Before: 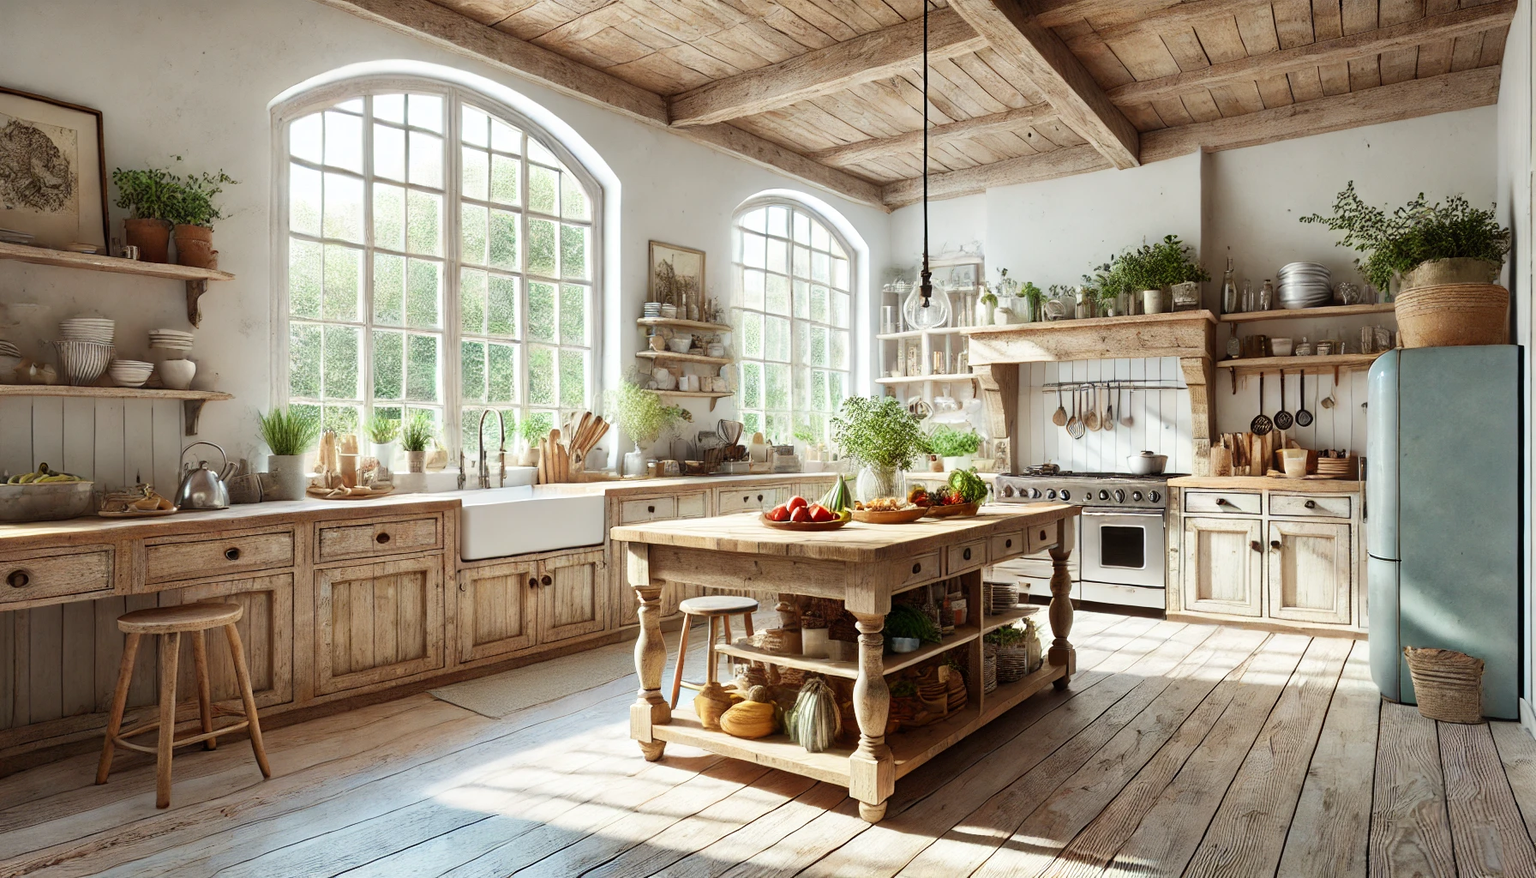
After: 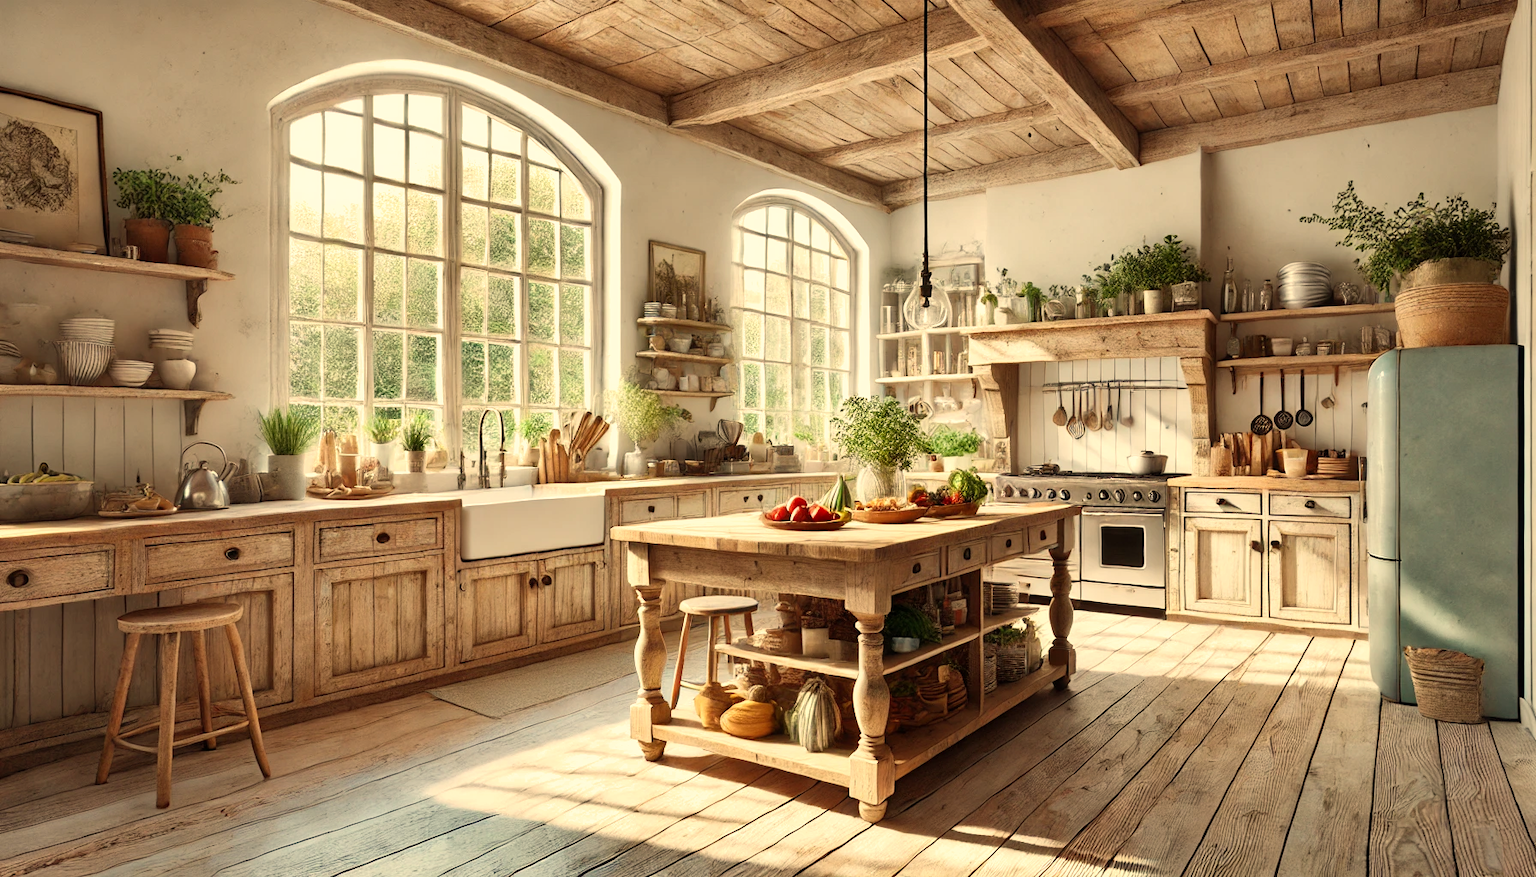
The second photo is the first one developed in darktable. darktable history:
white balance: red 1.123, blue 0.83
shadows and highlights: low approximation 0.01, soften with gaussian
